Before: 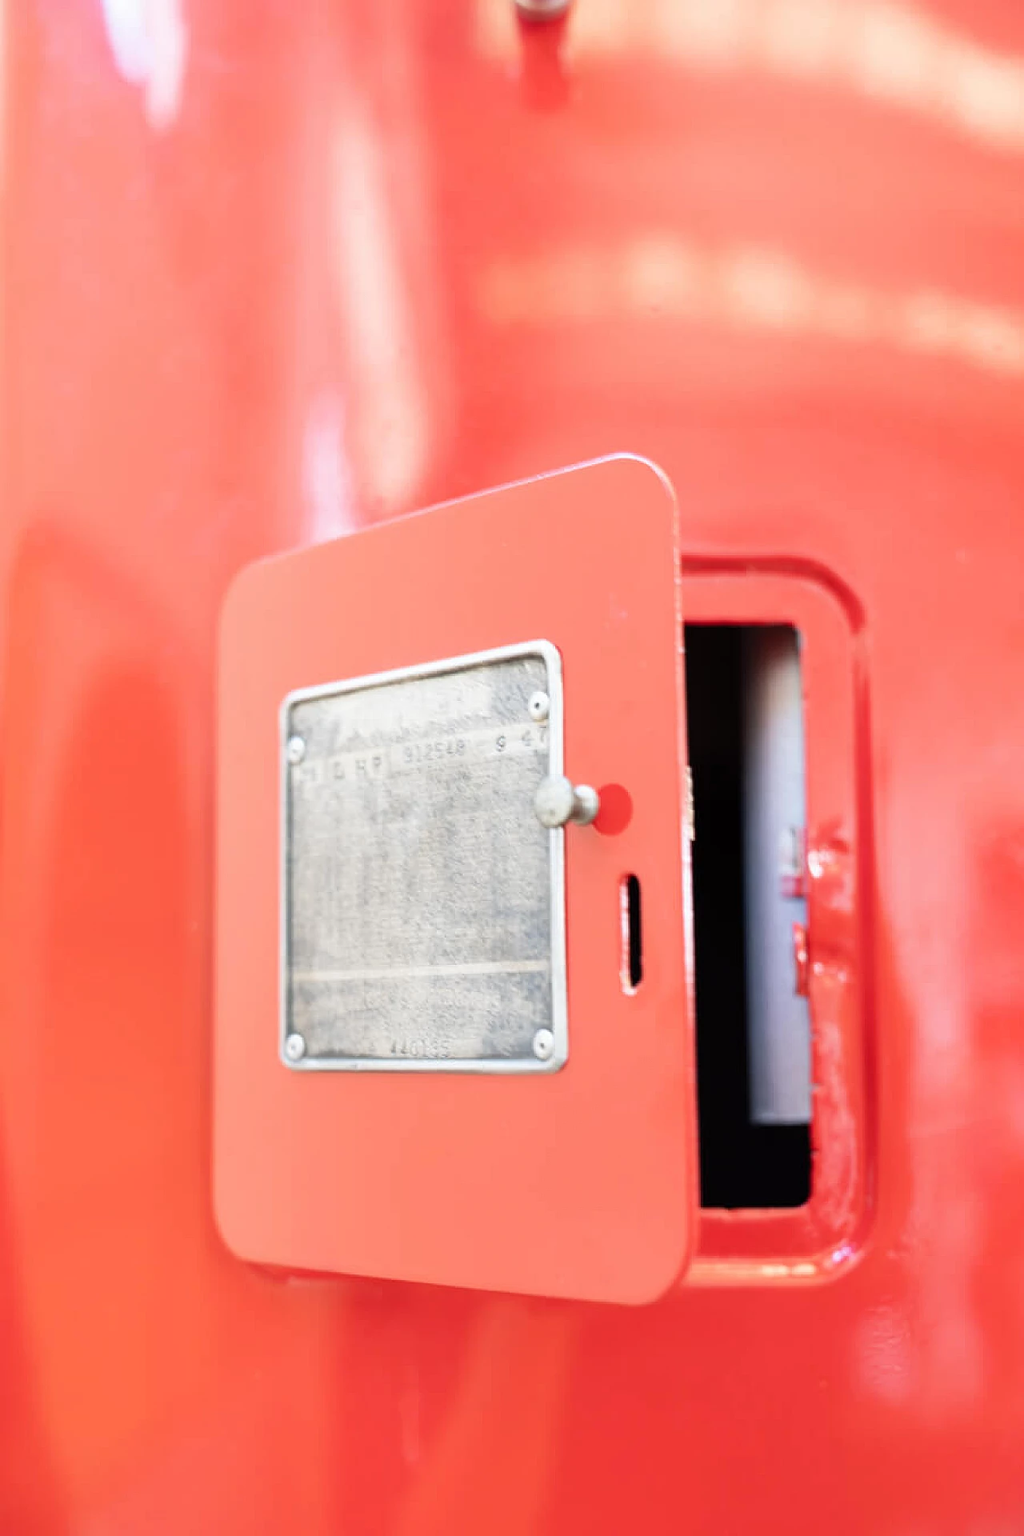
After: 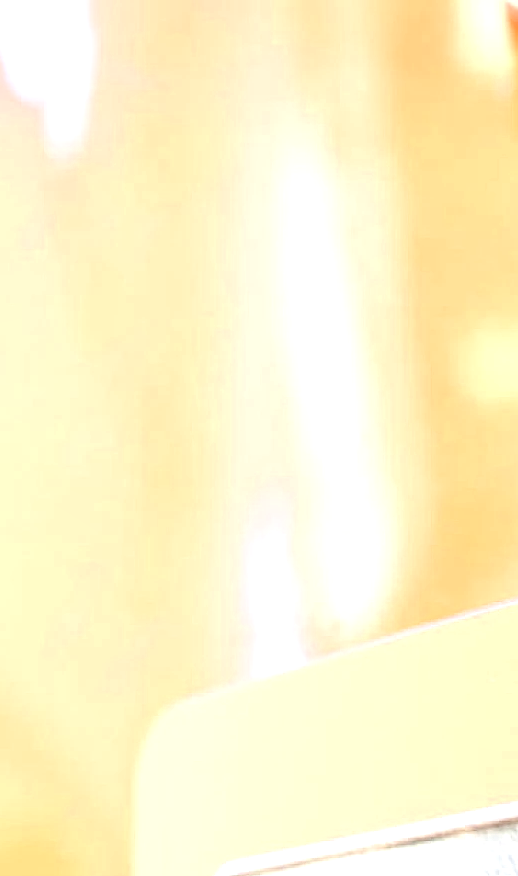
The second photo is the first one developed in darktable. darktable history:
contrast brightness saturation: saturation -0.067
crop and rotate: left 10.859%, top 0.067%, right 48.596%, bottom 54.277%
color zones: curves: ch0 [(0.018, 0.548) (0.197, 0.654) (0.425, 0.447) (0.605, 0.658) (0.732, 0.579)]; ch1 [(0.105, 0.531) (0.224, 0.531) (0.386, 0.39) (0.618, 0.456) (0.732, 0.456) (0.956, 0.421)]; ch2 [(0.039, 0.583) (0.215, 0.465) (0.399, 0.544) (0.465, 0.548) (0.614, 0.447) (0.724, 0.43) (0.882, 0.623) (0.956, 0.632)]
local contrast: detail 109%
levels: levels [0.008, 0.318, 0.836]
